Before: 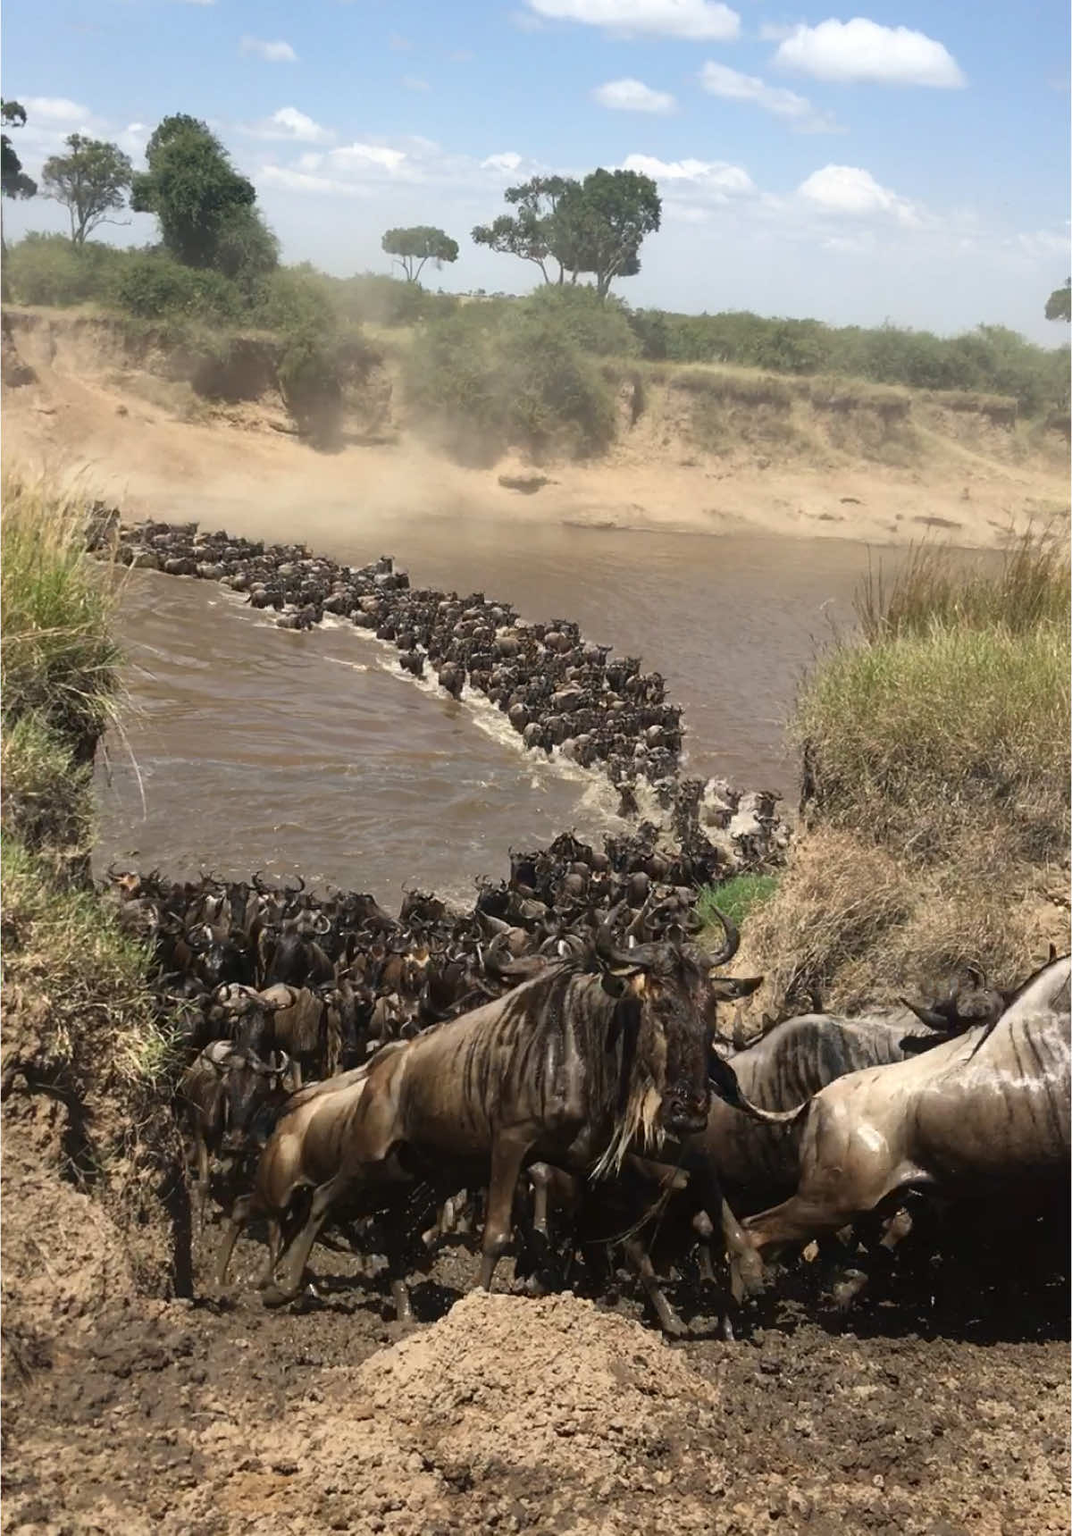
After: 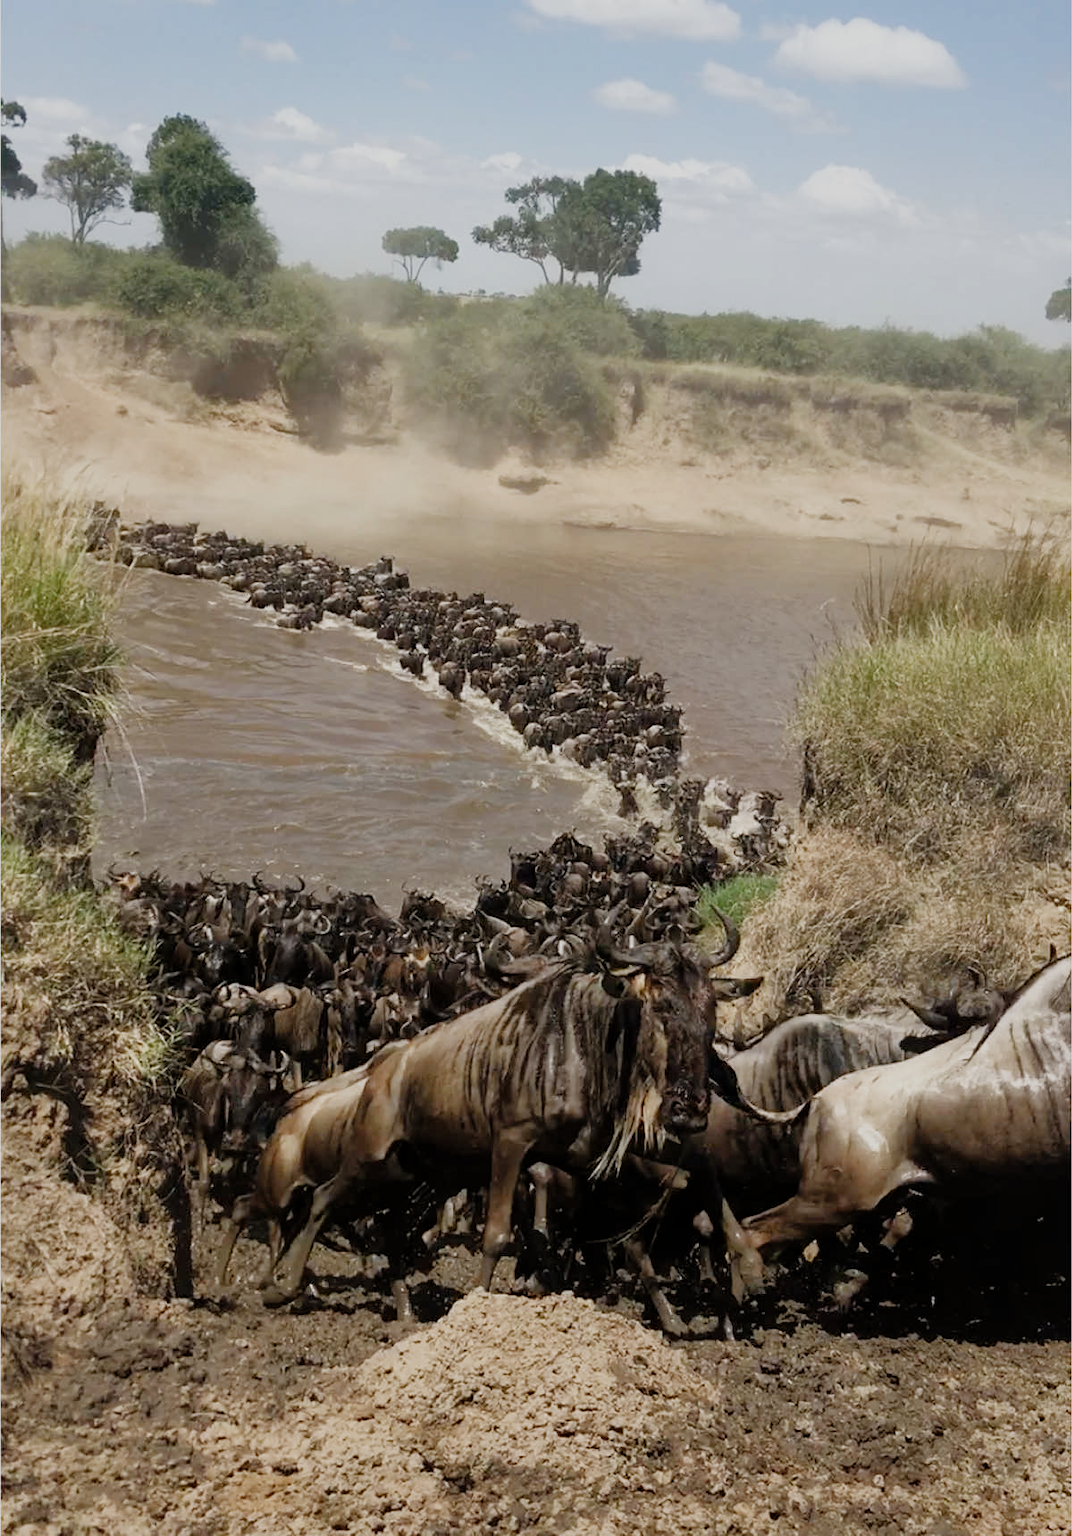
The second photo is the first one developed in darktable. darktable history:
filmic rgb: black relative exposure -7.65 EV, white relative exposure 4.56 EV, hardness 3.61, preserve chrominance no, color science v5 (2021), iterations of high-quality reconstruction 0
local contrast: mode bilateral grid, contrast 100, coarseness 99, detail 108%, midtone range 0.2
shadows and highlights: shadows 42.81, highlights 6.57
